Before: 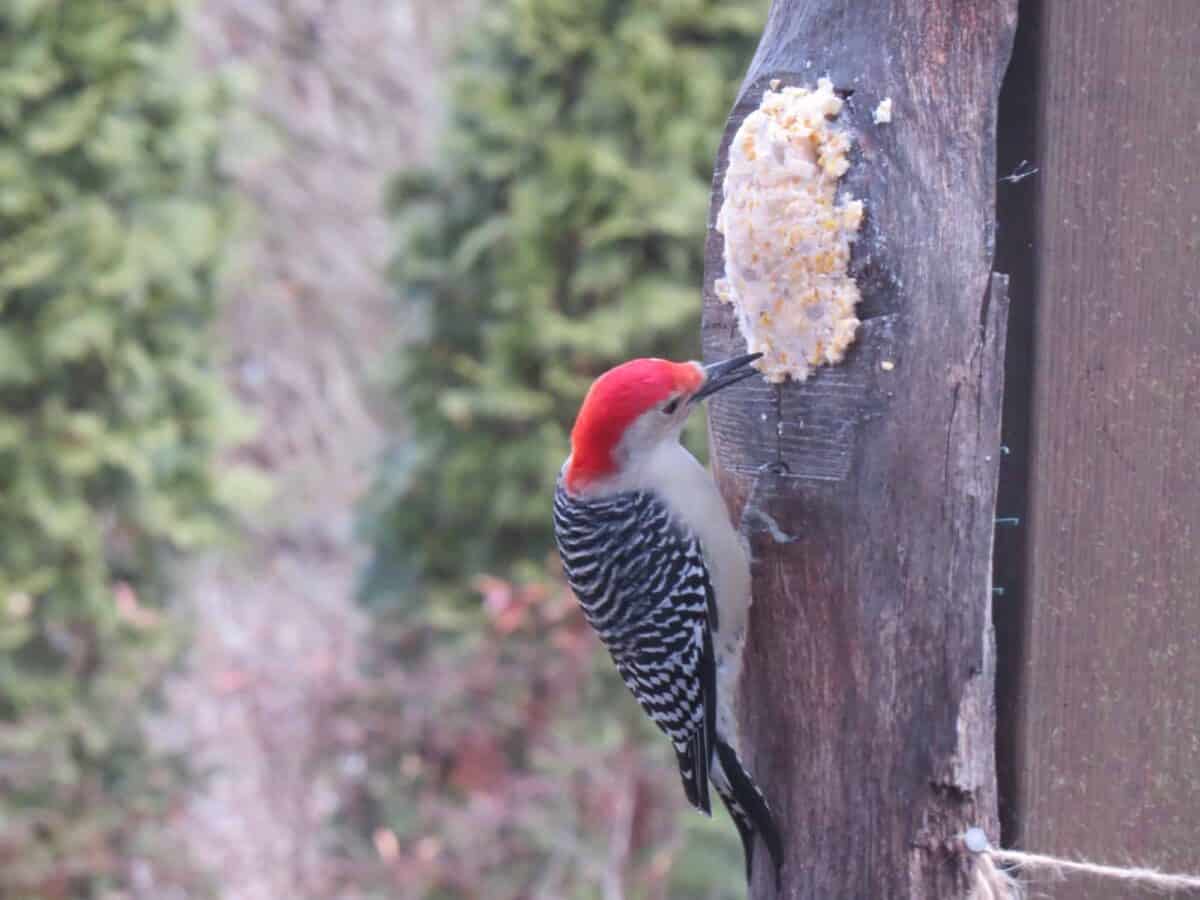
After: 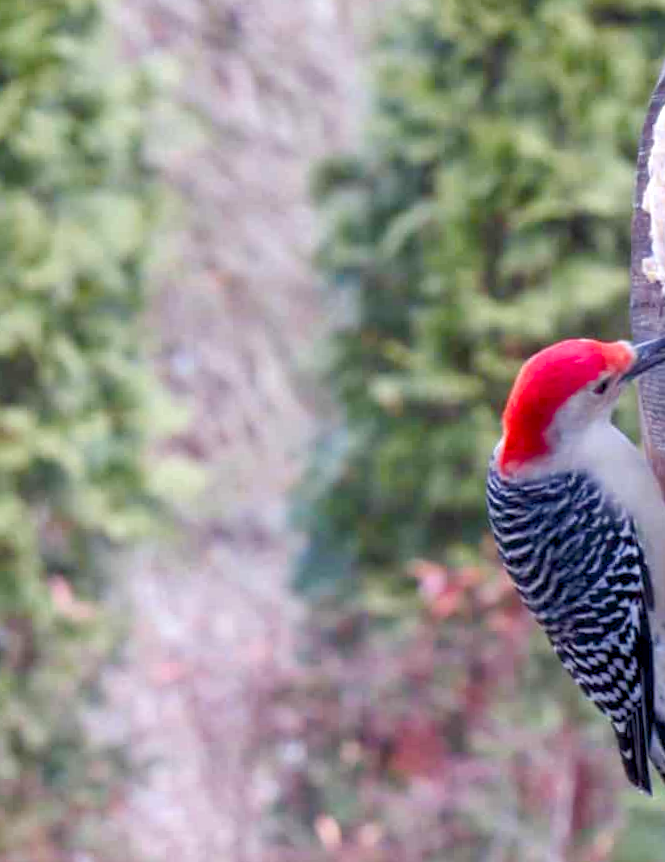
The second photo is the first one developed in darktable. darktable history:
crop: left 5.114%, right 38.589%
color balance rgb: shadows lift › luminance -9.41%, highlights gain › luminance 17.6%, global offset › luminance -1.45%, perceptual saturation grading › highlights -17.77%, perceptual saturation grading › mid-tones 33.1%, perceptual saturation grading › shadows 50.52%, global vibrance 24.22%
rotate and perspective: rotation -1.42°, crop left 0.016, crop right 0.984, crop top 0.035, crop bottom 0.965
